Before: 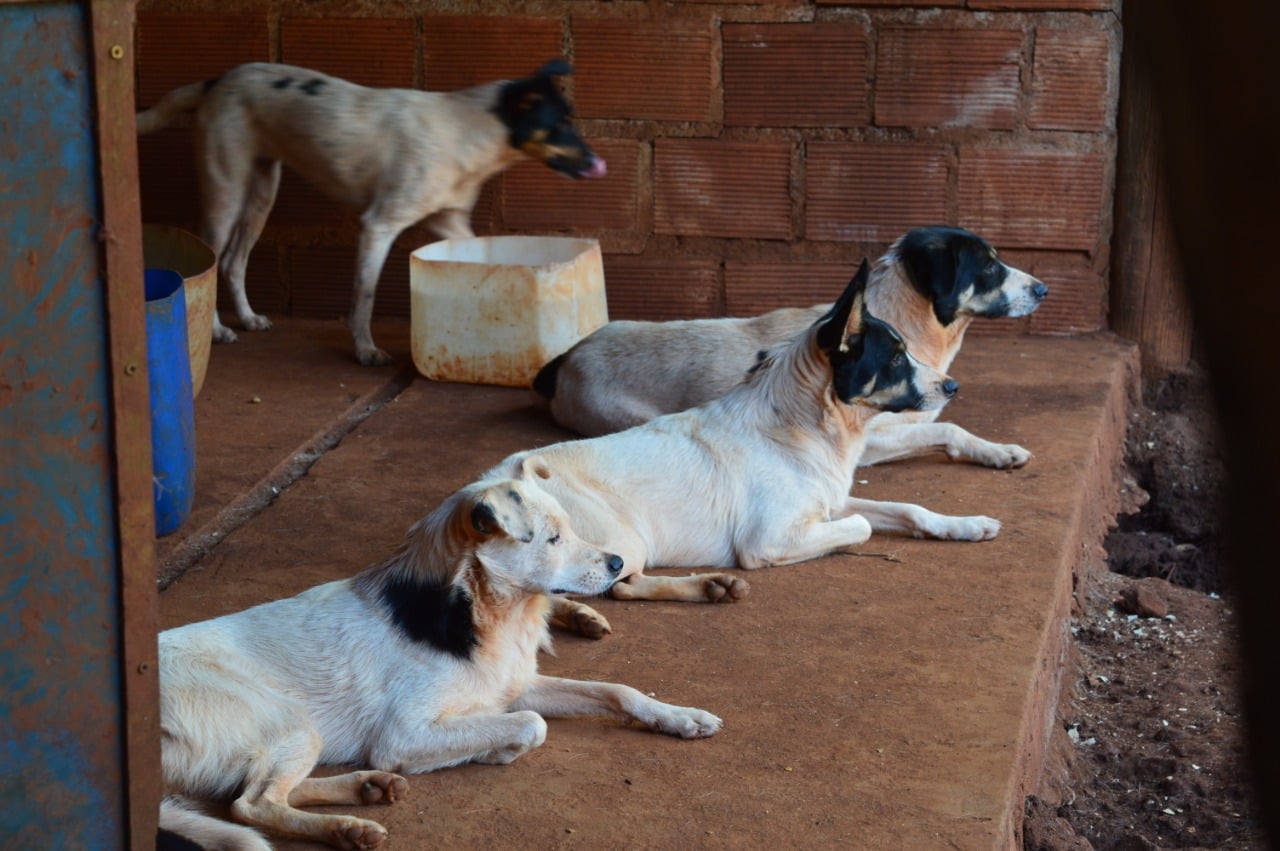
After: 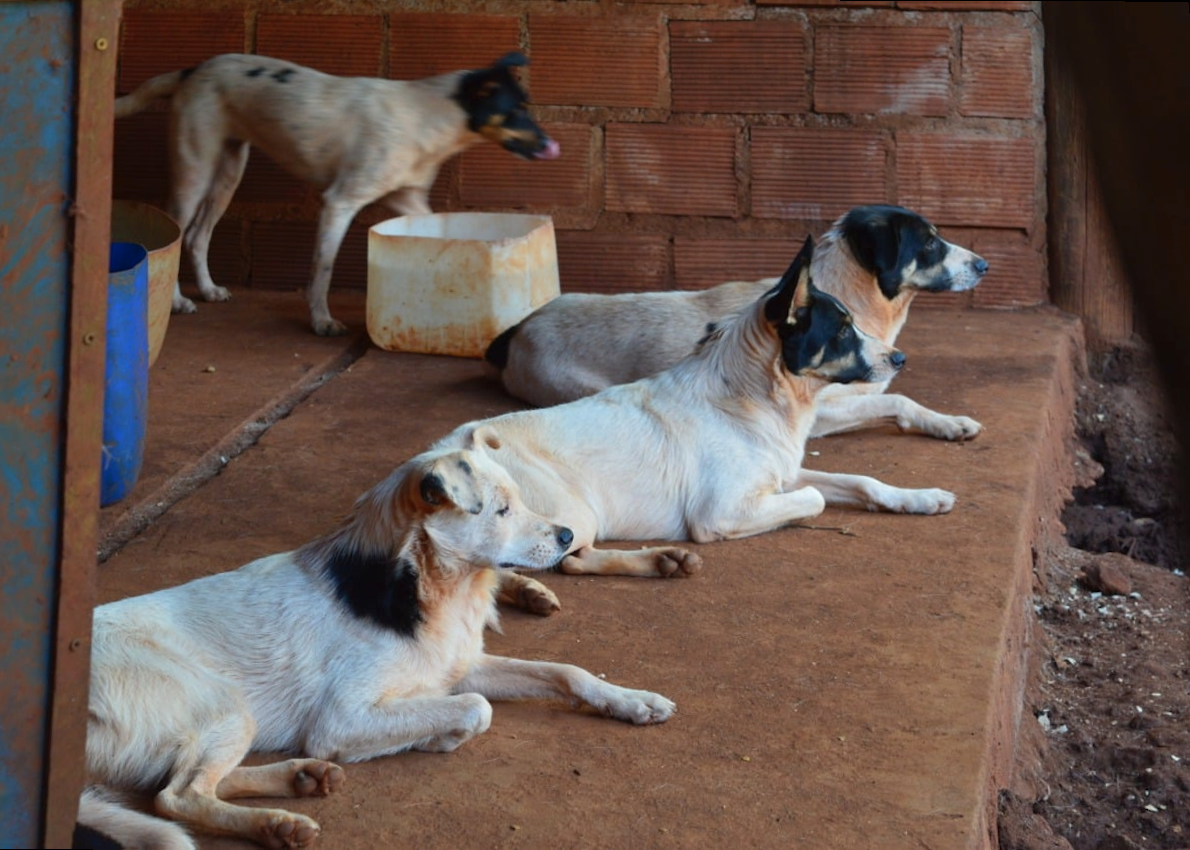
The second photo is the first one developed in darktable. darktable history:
shadows and highlights: shadows 43.06, highlights 6.94
rotate and perspective: rotation 0.215°, lens shift (vertical) -0.139, crop left 0.069, crop right 0.939, crop top 0.002, crop bottom 0.996
